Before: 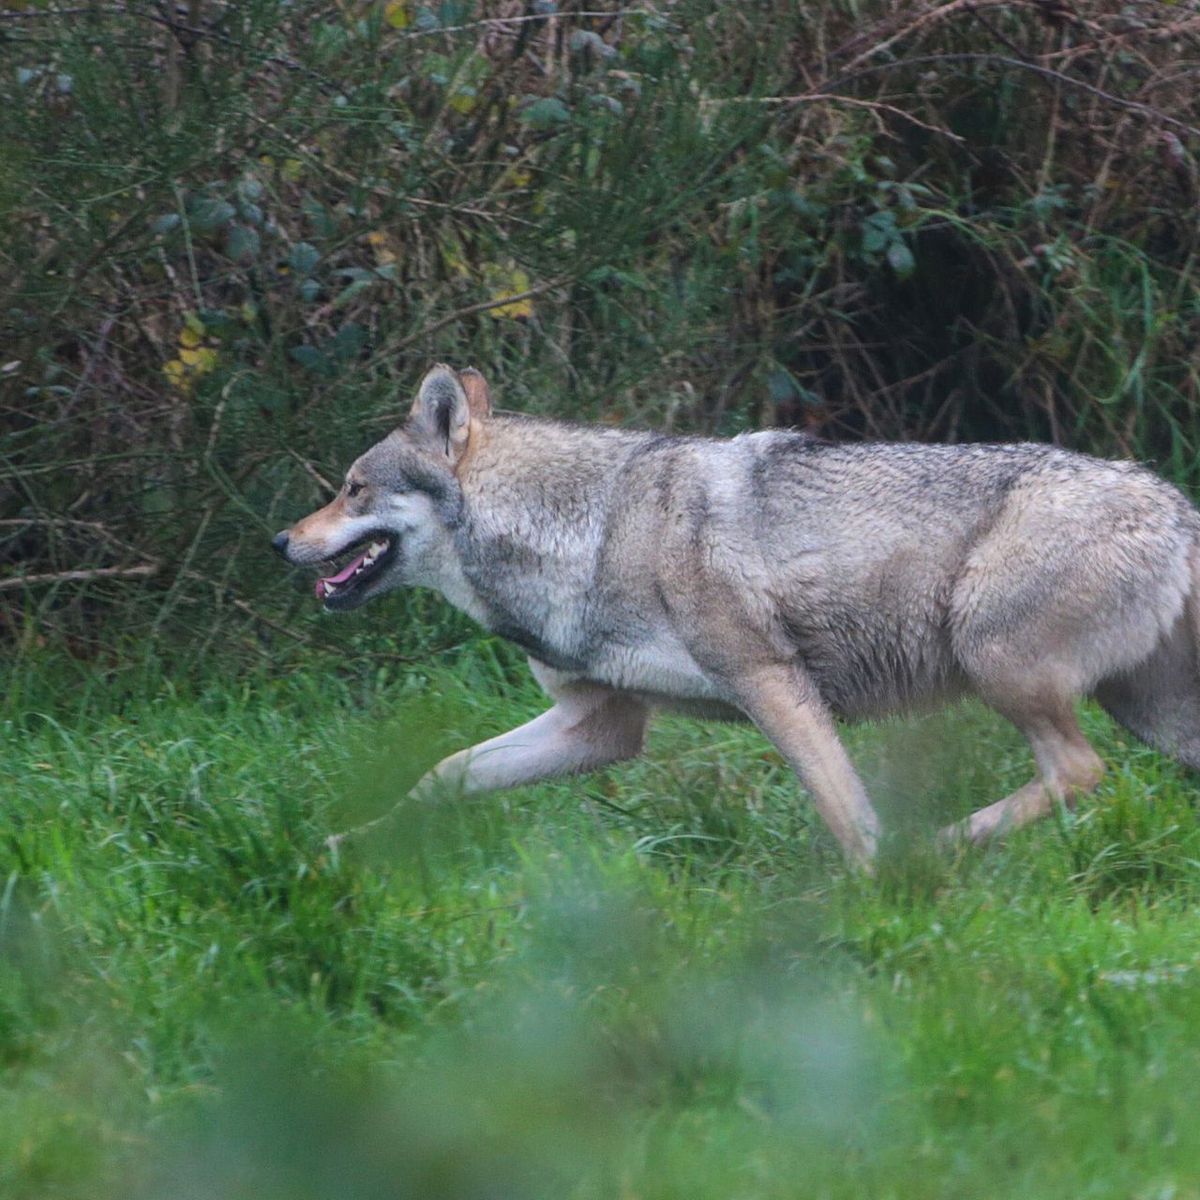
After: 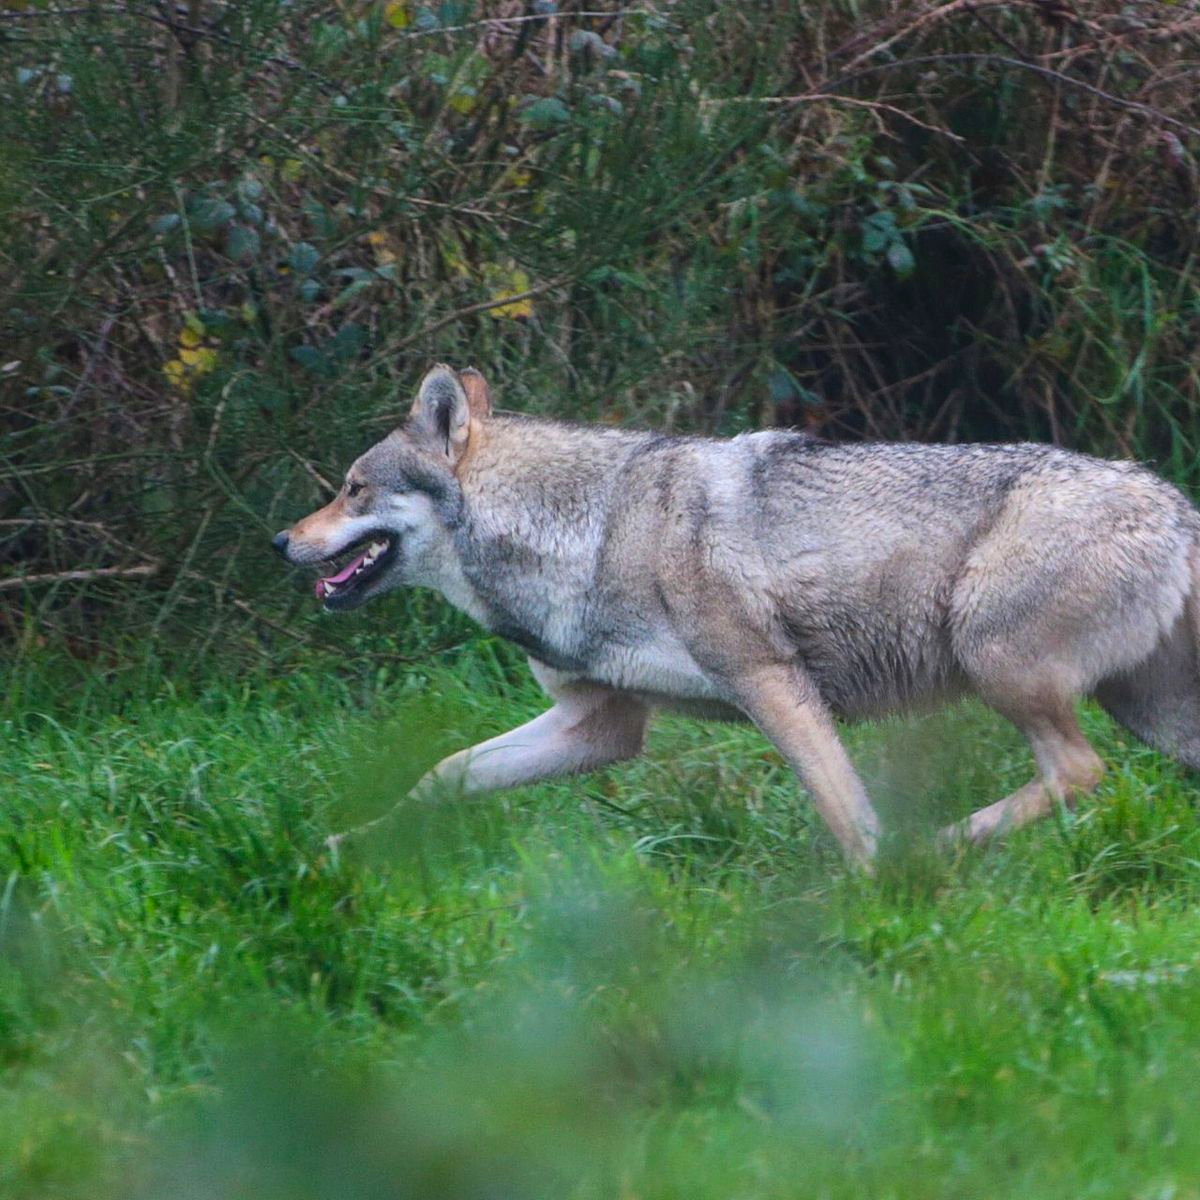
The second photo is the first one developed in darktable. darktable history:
contrast brightness saturation: contrast 0.084, saturation 0.201
